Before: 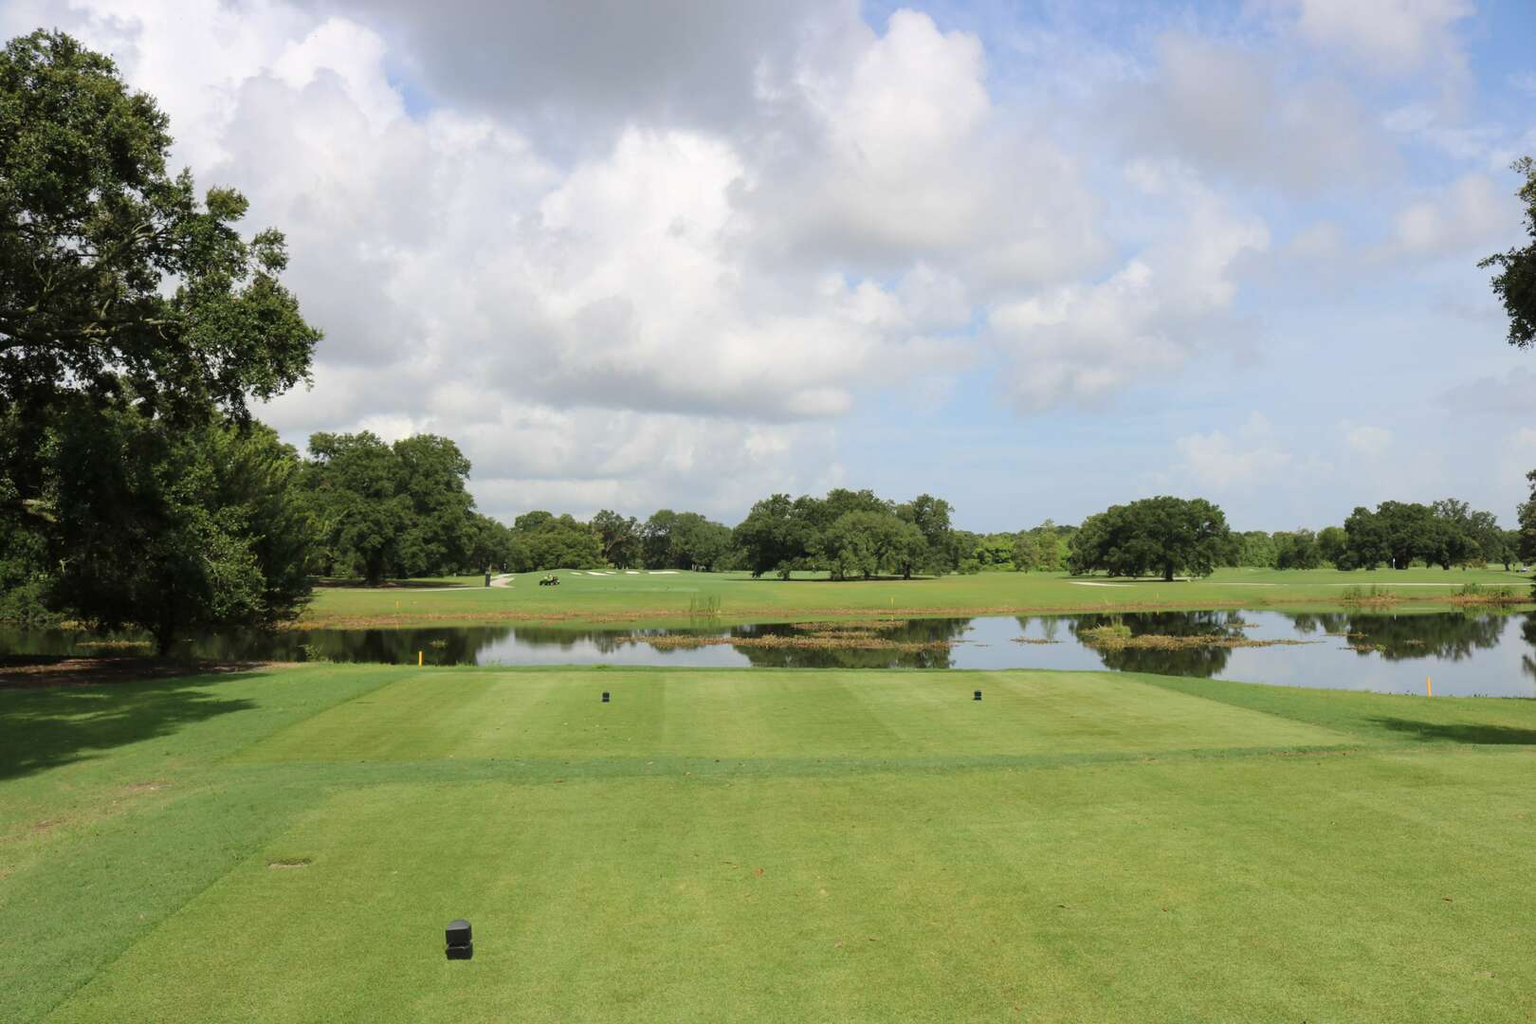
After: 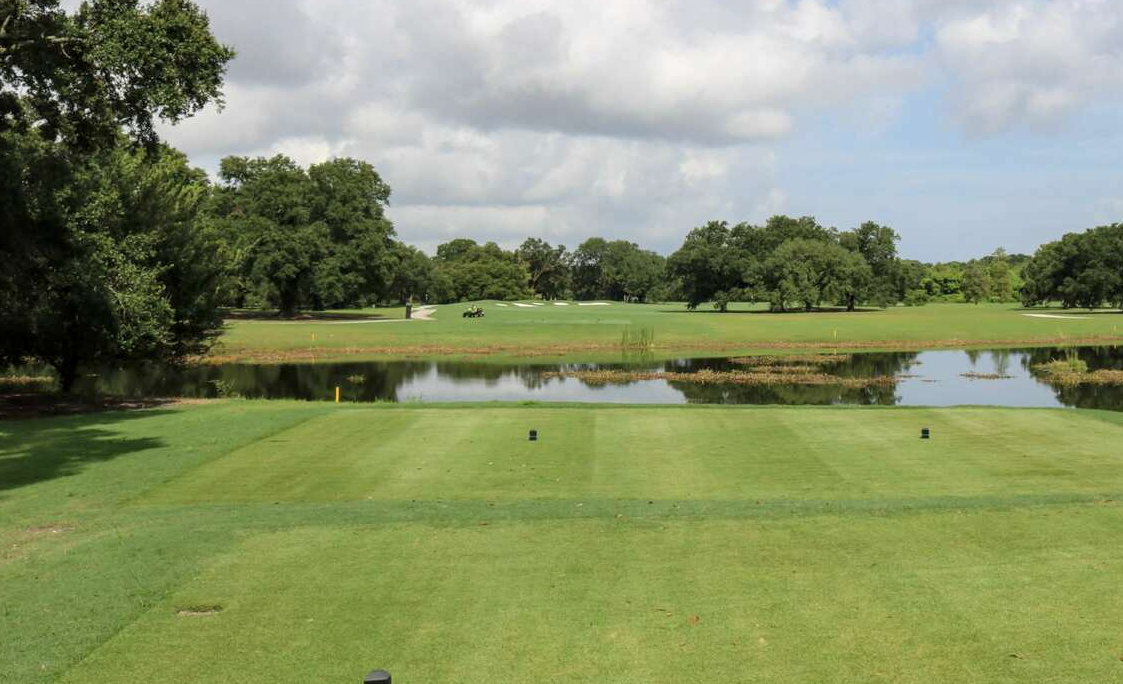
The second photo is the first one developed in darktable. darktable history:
local contrast: on, module defaults
crop: left 6.554%, top 27.848%, right 24.085%, bottom 8.761%
